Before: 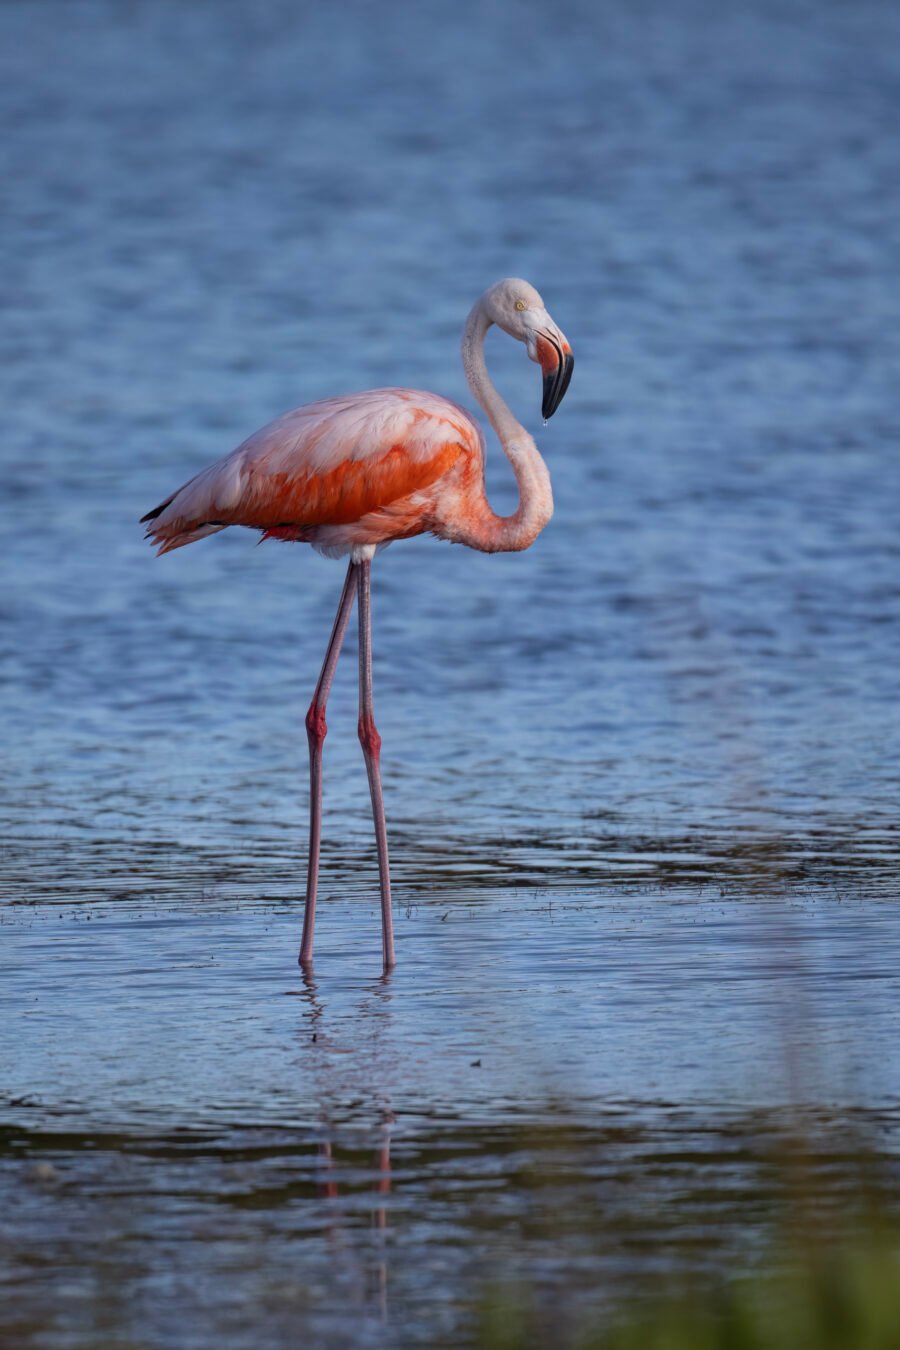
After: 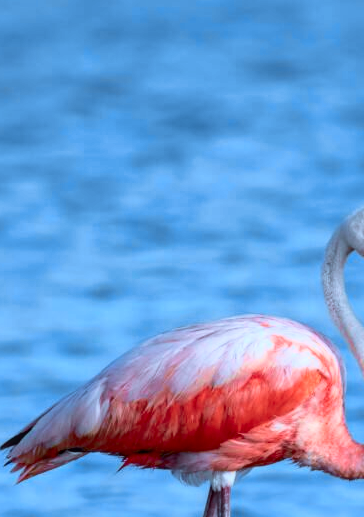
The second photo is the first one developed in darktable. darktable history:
local contrast: on, module defaults
shadows and highlights: on, module defaults
exposure: exposure 0.525 EV, compensate exposure bias true, compensate highlight preservation false
crop: left 15.624%, top 5.458%, right 43.84%, bottom 56.234%
velvia: on, module defaults
color correction: highlights a* -9.65, highlights b* -21.42
tone curve: curves: ch0 [(0, 0.026) (0.058, 0.036) (0.246, 0.214) (0.437, 0.498) (0.55, 0.644) (0.657, 0.767) (0.822, 0.9) (1, 0.961)]; ch1 [(0, 0) (0.346, 0.307) (0.408, 0.369) (0.453, 0.457) (0.476, 0.489) (0.502, 0.498) (0.521, 0.515) (0.537, 0.531) (0.612, 0.641) (0.676, 0.728) (1, 1)]; ch2 [(0, 0) (0.346, 0.34) (0.434, 0.46) (0.485, 0.494) (0.5, 0.494) (0.511, 0.508) (0.537, 0.564) (0.579, 0.599) (0.663, 0.67) (1, 1)], color space Lab, independent channels, preserve colors none
